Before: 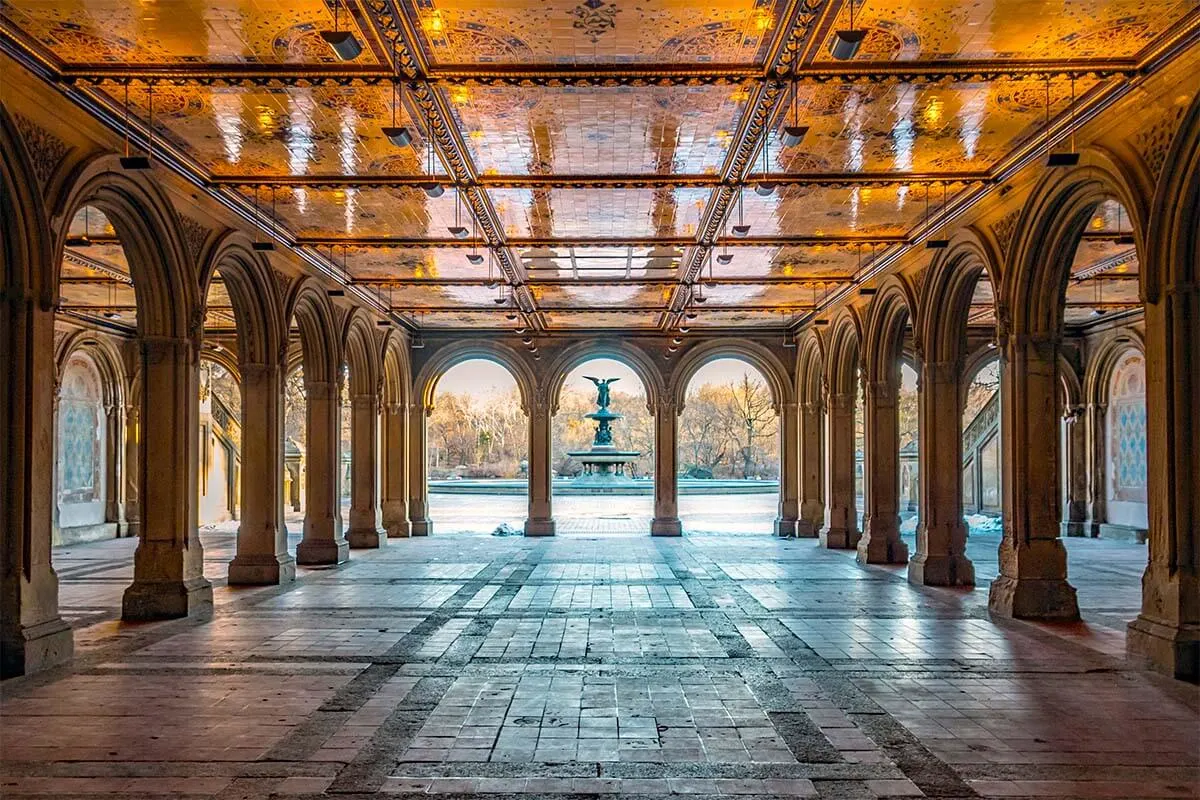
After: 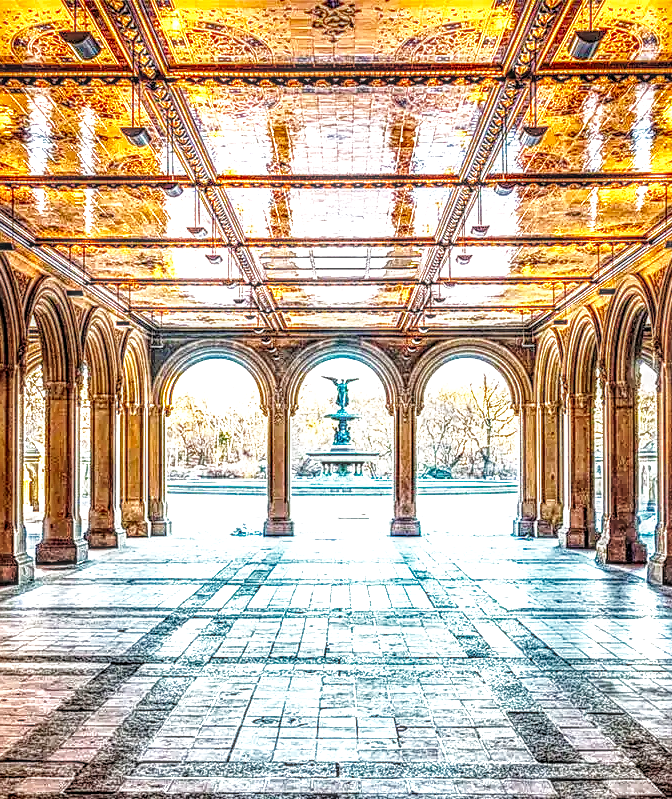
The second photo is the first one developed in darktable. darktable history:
exposure: exposure 0.496 EV, compensate highlight preservation false
local contrast: highlights 3%, shadows 5%, detail 298%, midtone range 0.298
crop: left 21.812%, right 22.142%, bottom 0.012%
base curve: curves: ch0 [(0, 0) (0.026, 0.03) (0.109, 0.232) (0.351, 0.748) (0.669, 0.968) (1, 1)], preserve colors none
sharpen: on, module defaults
